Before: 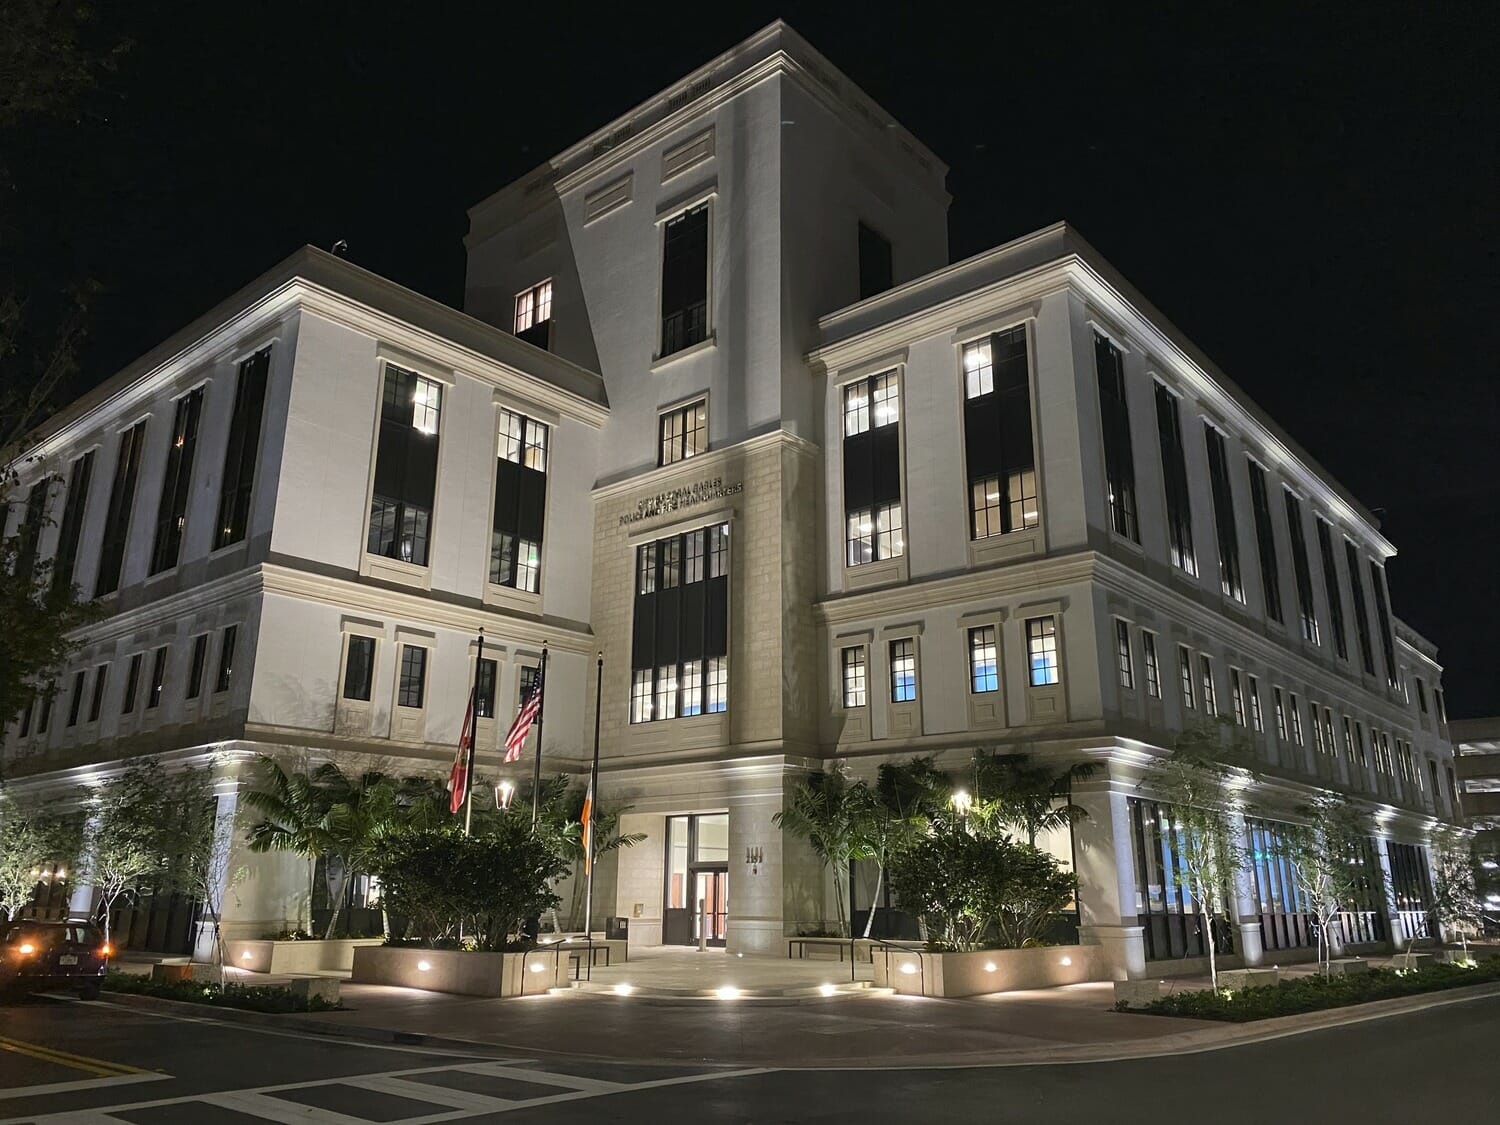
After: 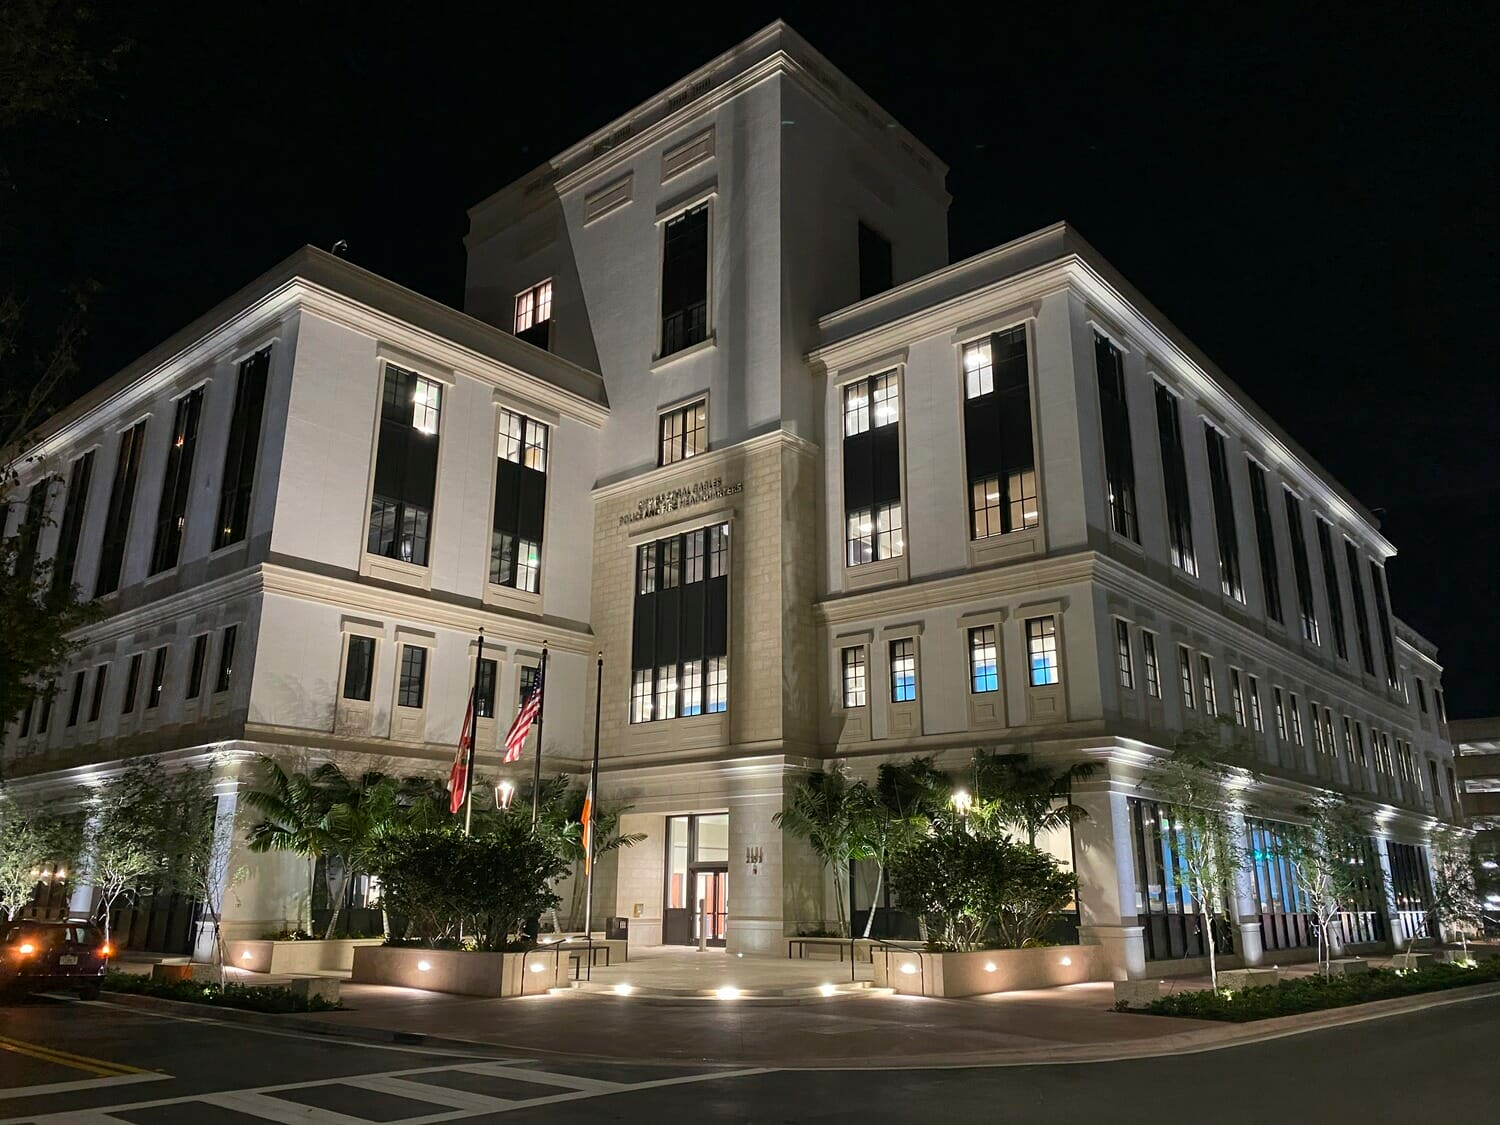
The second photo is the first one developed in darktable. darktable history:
shadows and highlights: radius 93.07, shadows -14.46, white point adjustment 0.23, highlights 31.48, compress 48.23%, highlights color adjustment 52.79%, soften with gaussian
levels: mode automatic, black 0.023%, white 99.97%, levels [0.062, 0.494, 0.925]
